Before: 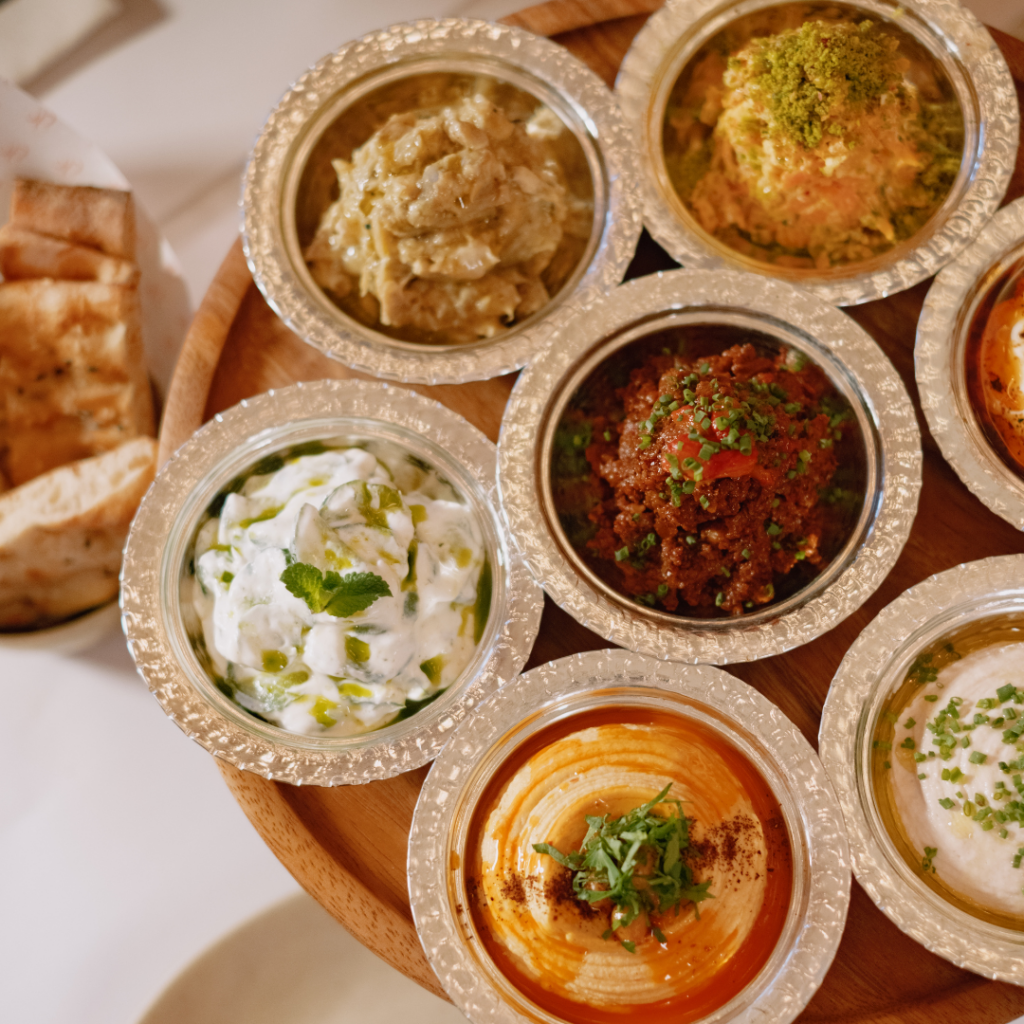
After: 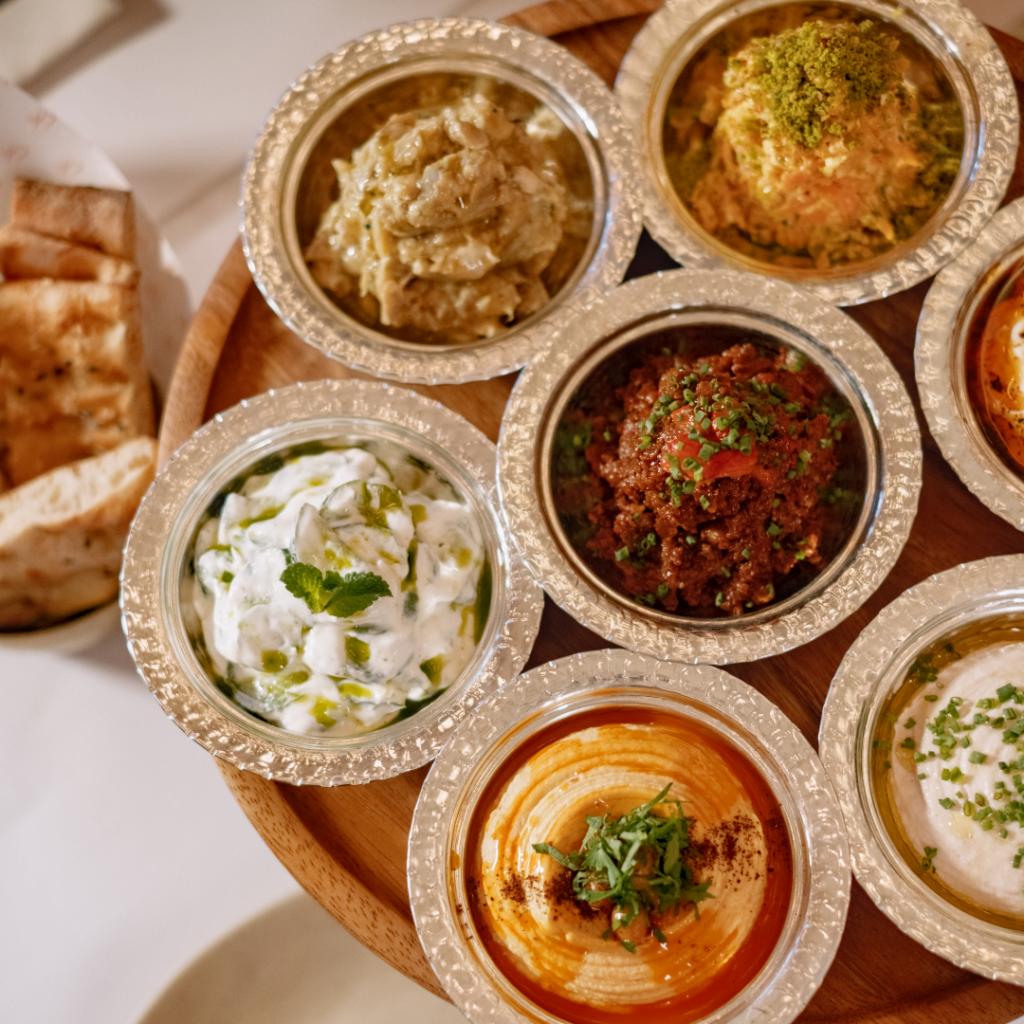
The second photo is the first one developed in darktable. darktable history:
shadows and highlights: shadows 37.27, highlights -28.18, soften with gaussian
local contrast: on, module defaults
